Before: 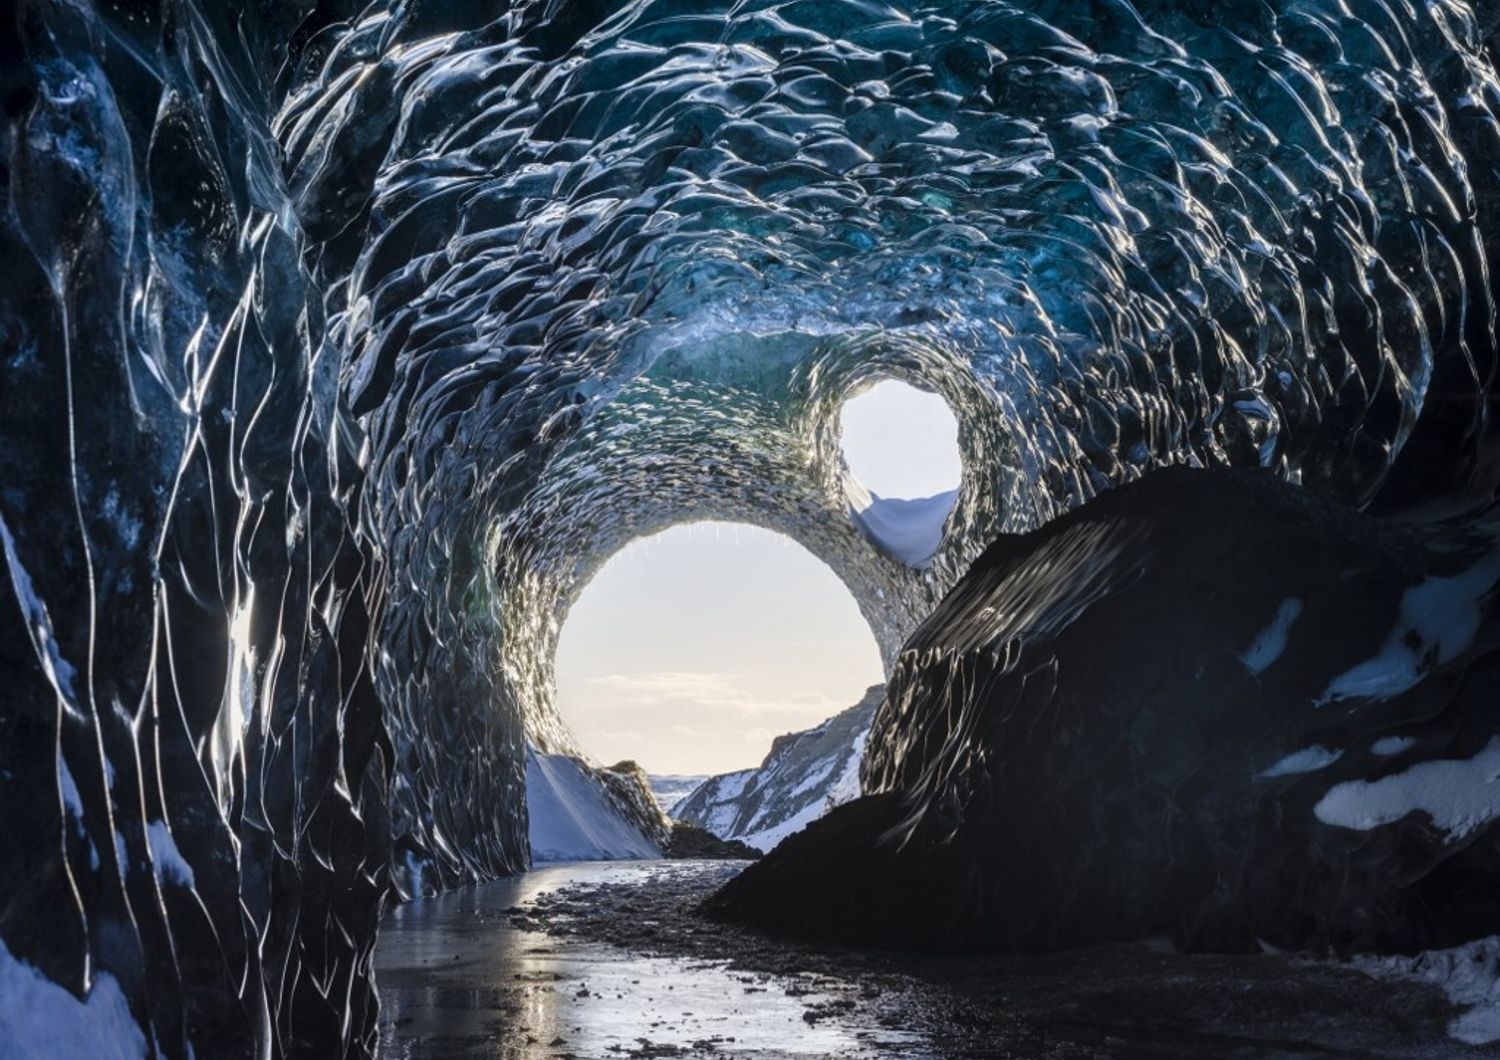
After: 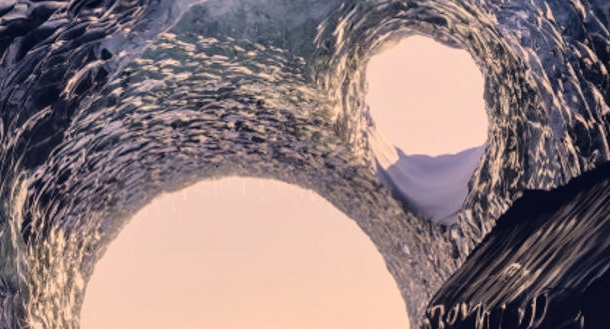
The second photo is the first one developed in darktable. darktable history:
crop: left 31.641%, top 32.547%, right 27.69%, bottom 36.406%
color correction: highlights a* 19.85, highlights b* 28.29, shadows a* 3.47, shadows b* -17.44, saturation 0.729
tone curve: curves: ch0 [(0, 0.009) (0.105, 0.054) (0.195, 0.132) (0.289, 0.278) (0.384, 0.391) (0.513, 0.53) (0.66, 0.667) (0.895, 0.863) (1, 0.919)]; ch1 [(0, 0) (0.161, 0.092) (0.35, 0.33) (0.403, 0.395) (0.456, 0.469) (0.502, 0.499) (0.519, 0.514) (0.576, 0.584) (0.642, 0.658) (0.701, 0.742) (1, 0.942)]; ch2 [(0, 0) (0.371, 0.362) (0.437, 0.437) (0.501, 0.5) (0.53, 0.528) (0.569, 0.564) (0.619, 0.58) (0.883, 0.752) (1, 0.929)], color space Lab, linked channels, preserve colors none
